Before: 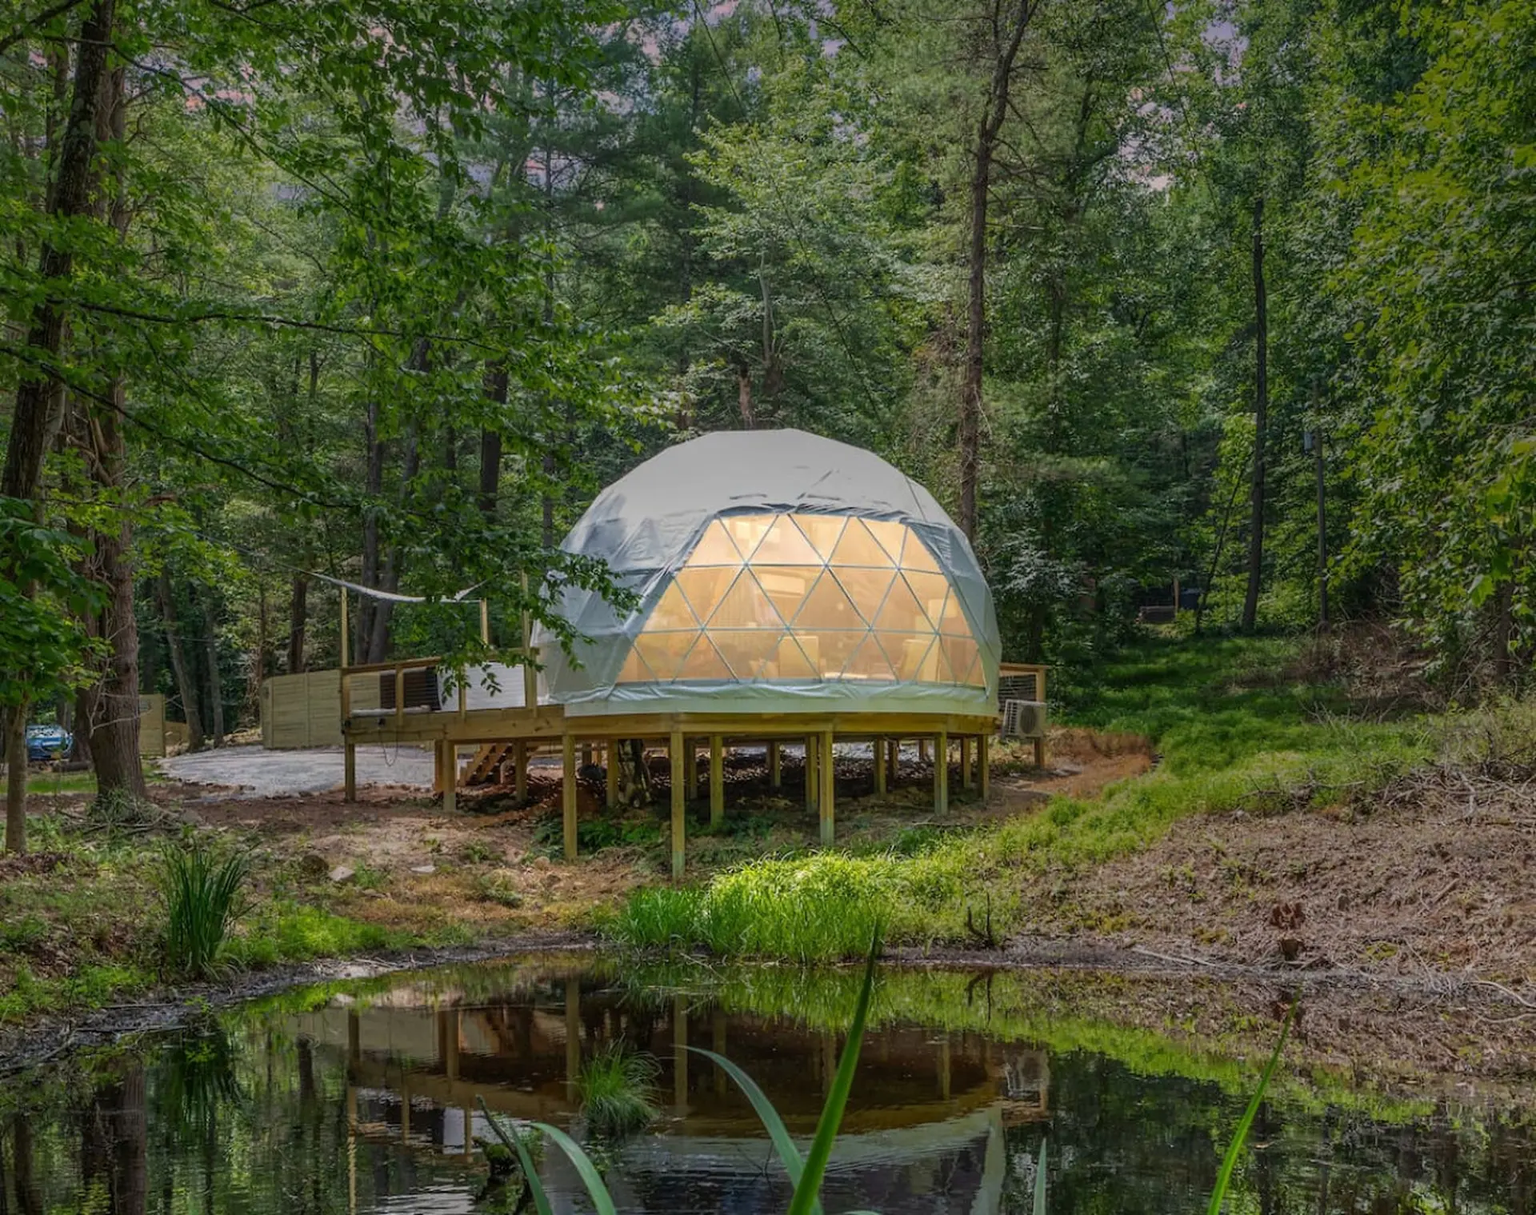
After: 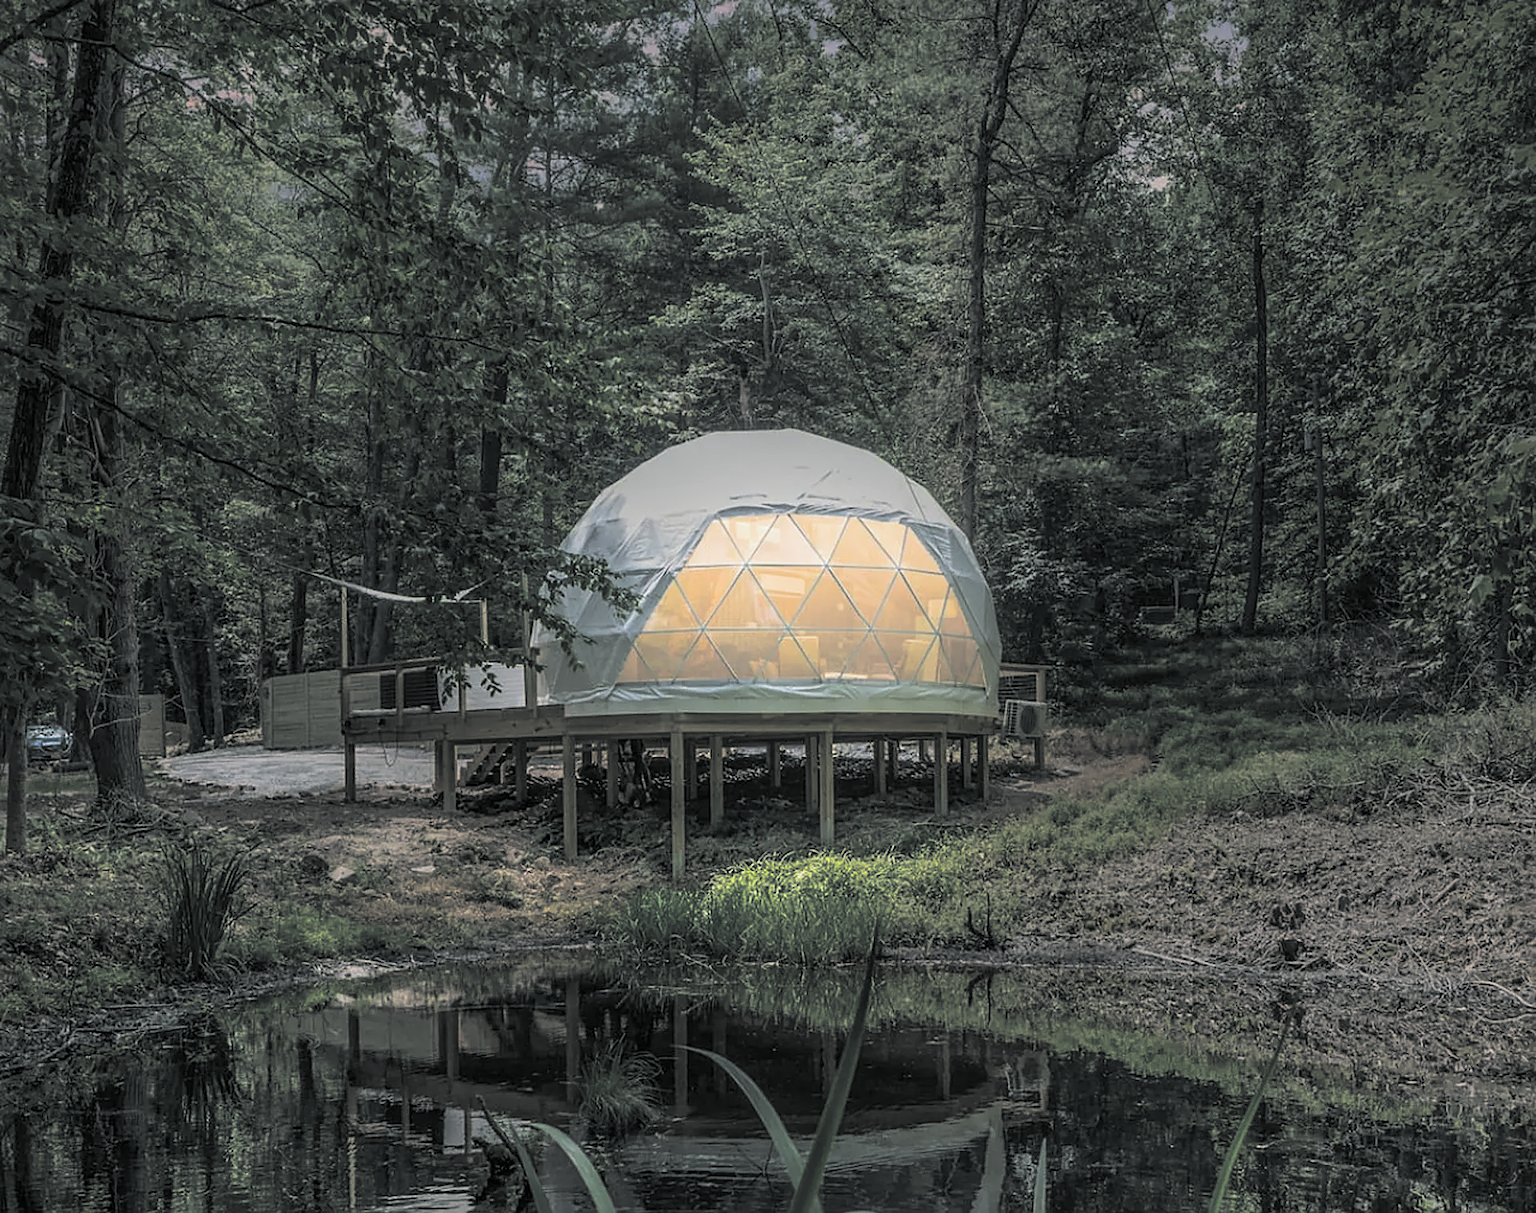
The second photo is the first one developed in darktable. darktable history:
crop: bottom 0.071%
split-toning: shadows › hue 190.8°, shadows › saturation 0.05, highlights › hue 54°, highlights › saturation 0.05, compress 0%
bloom: on, module defaults
sharpen: on, module defaults
